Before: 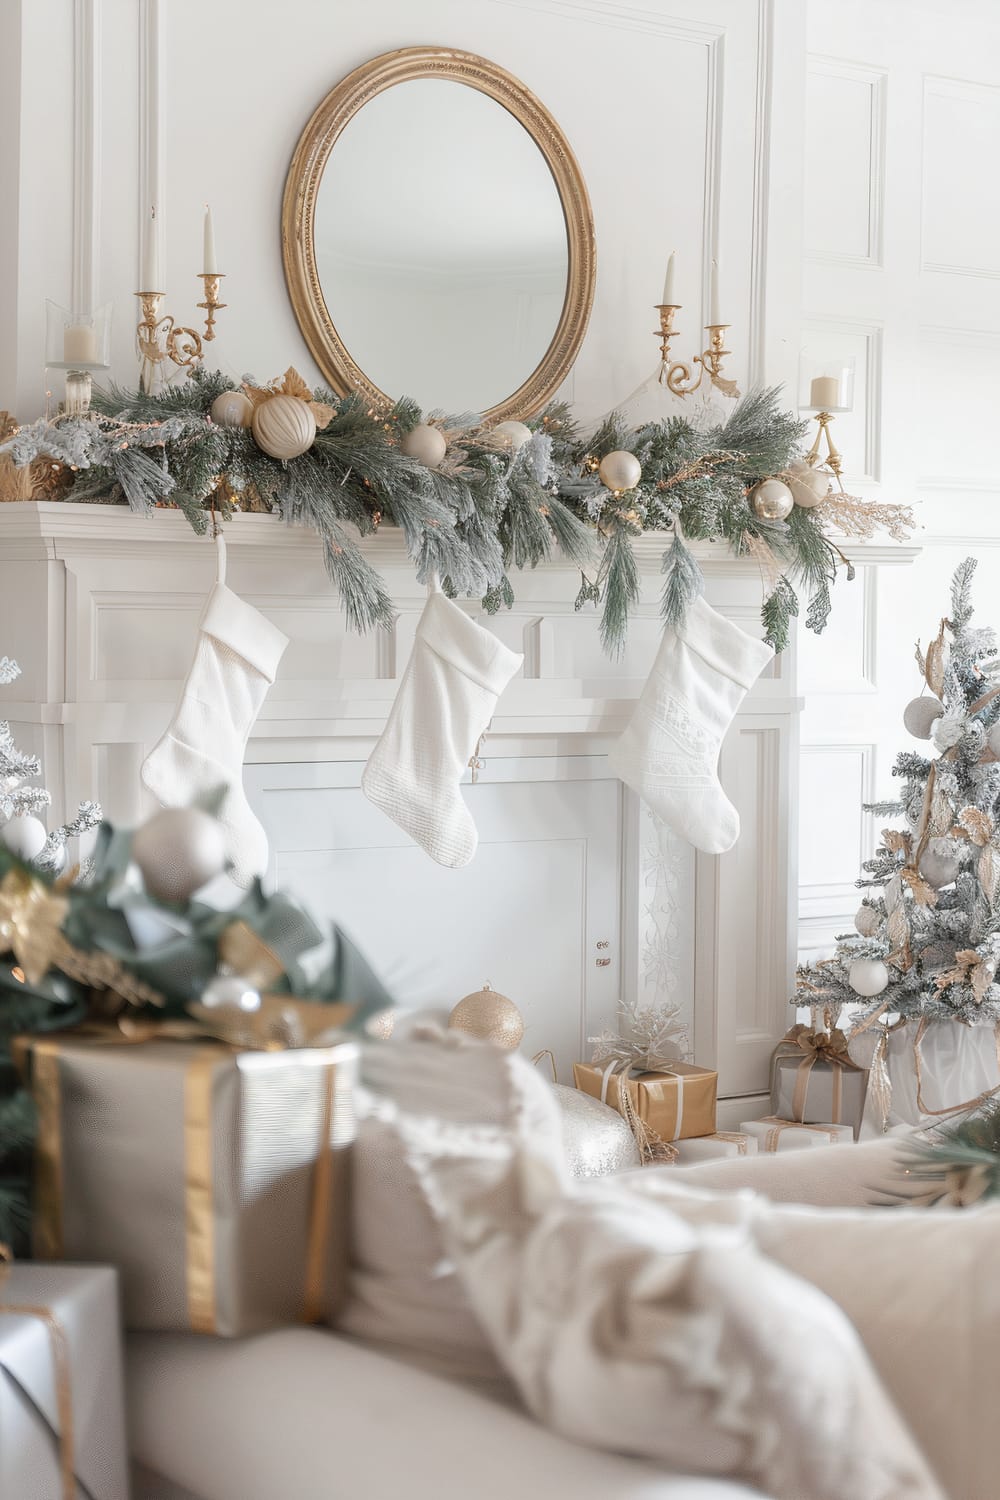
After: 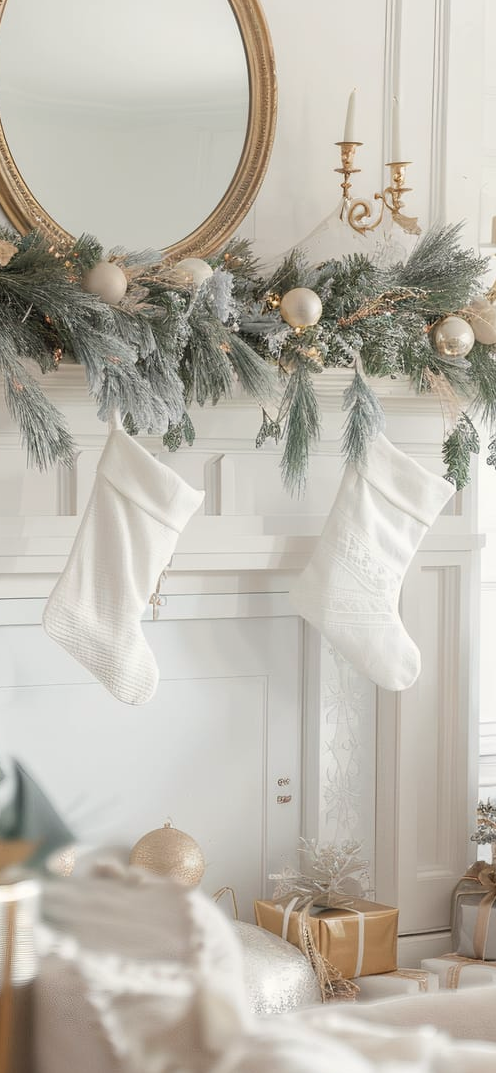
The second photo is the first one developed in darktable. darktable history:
crop: left 31.948%, top 10.924%, right 18.417%, bottom 17.519%
color correction: highlights b* 3
